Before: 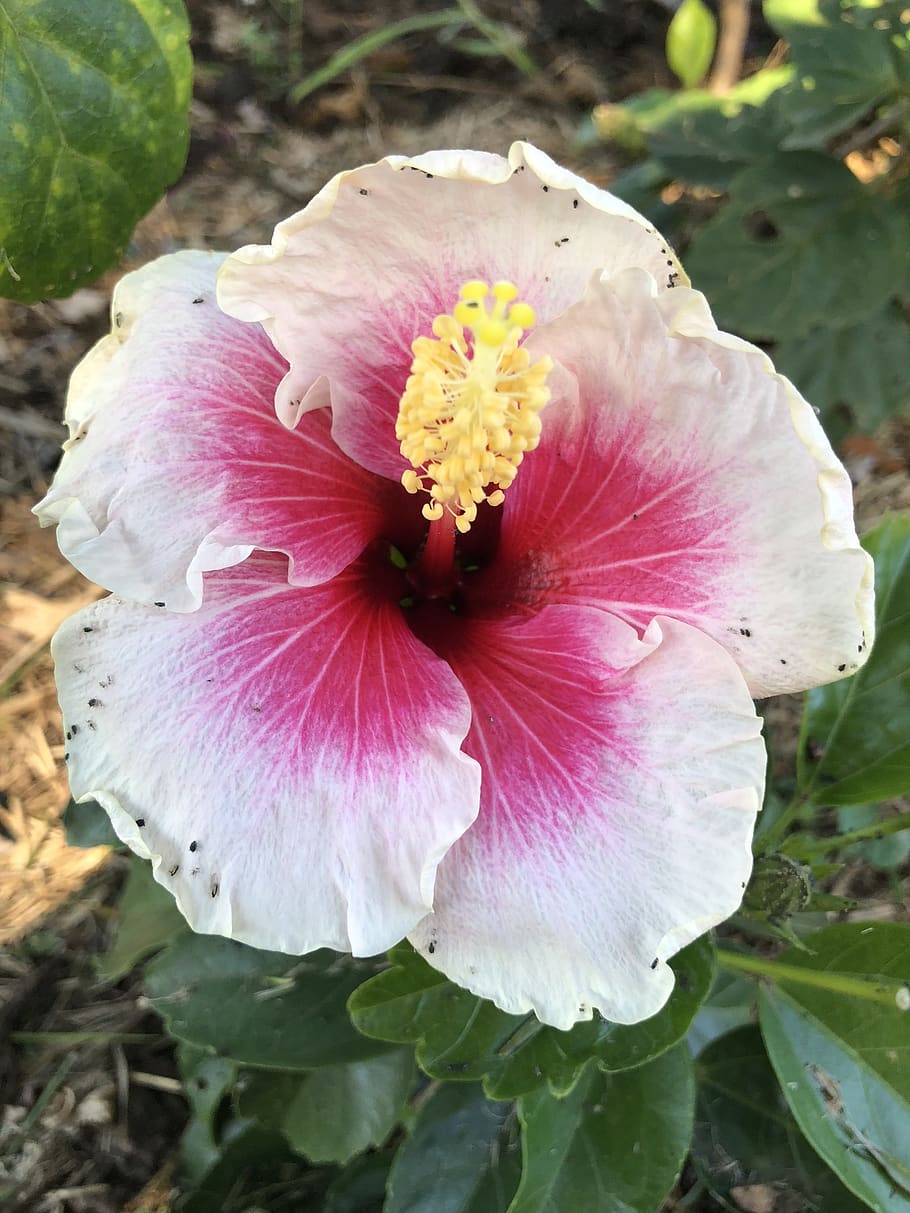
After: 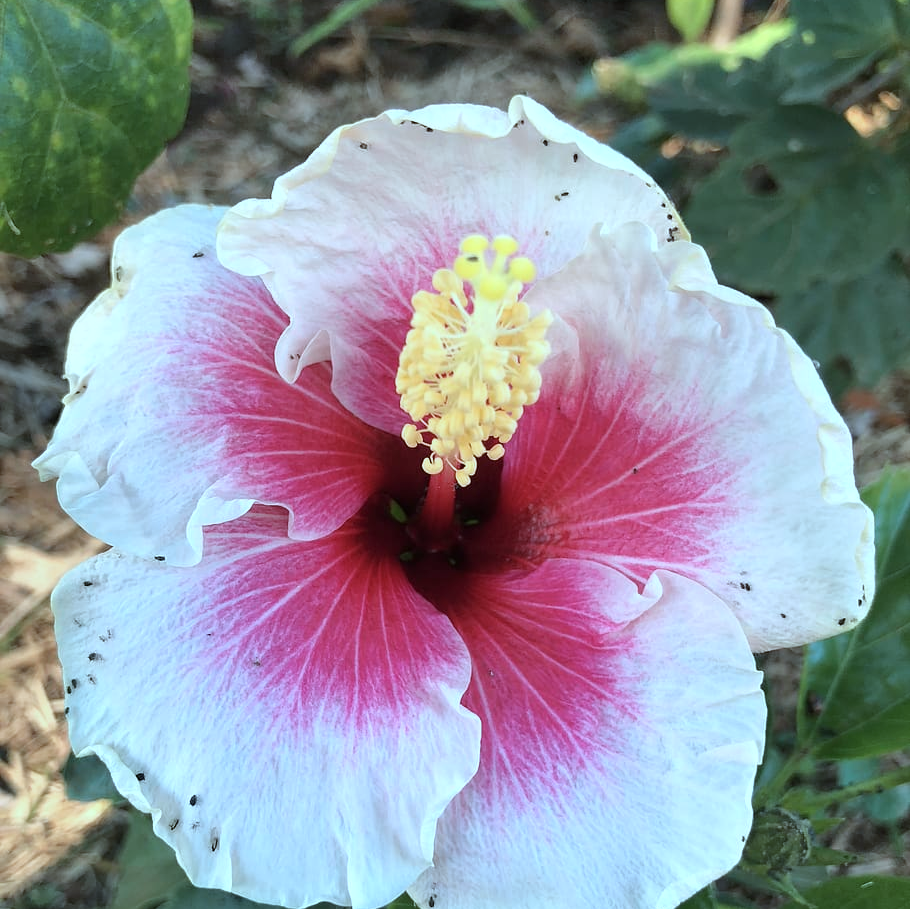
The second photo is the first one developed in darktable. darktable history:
color correction: highlights a* -9.73, highlights b* -21.22
crop: top 3.857%, bottom 21.132%
